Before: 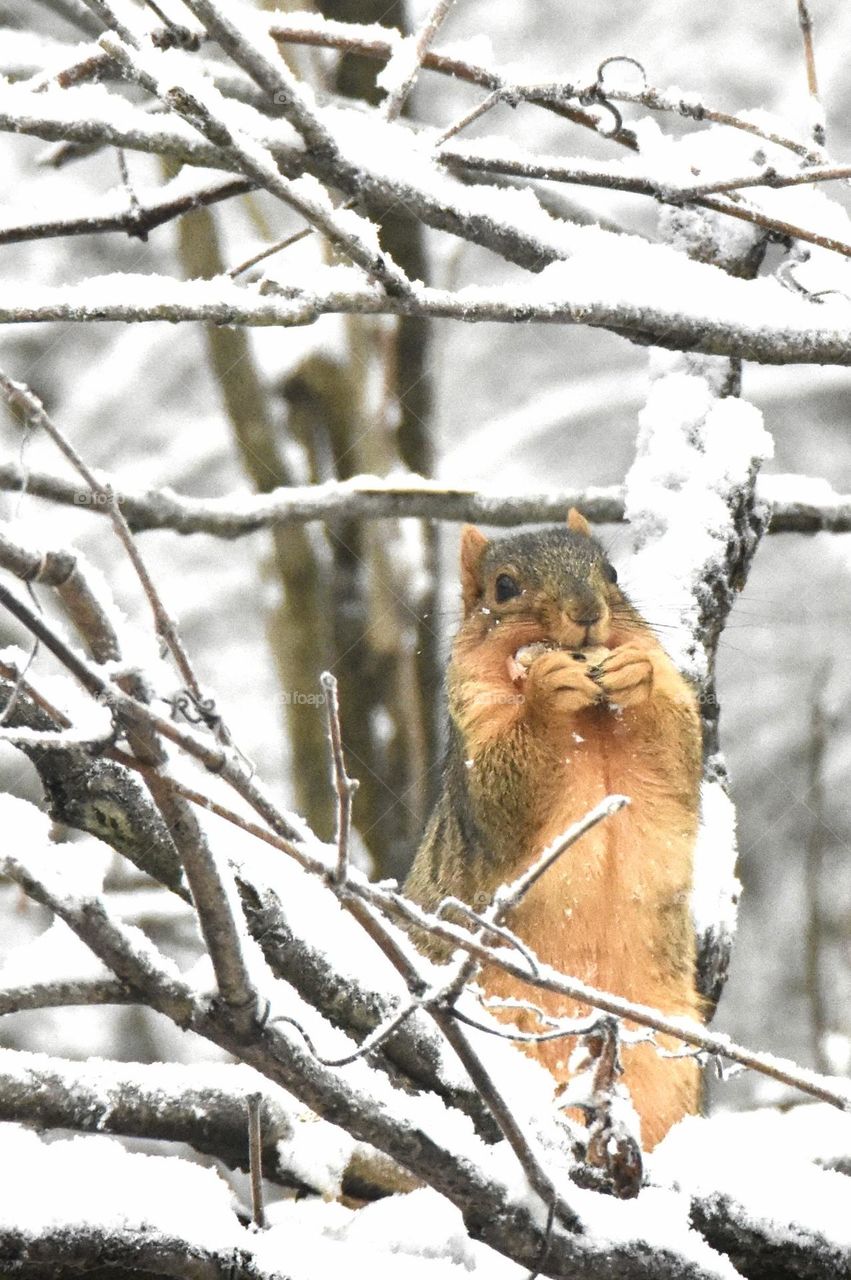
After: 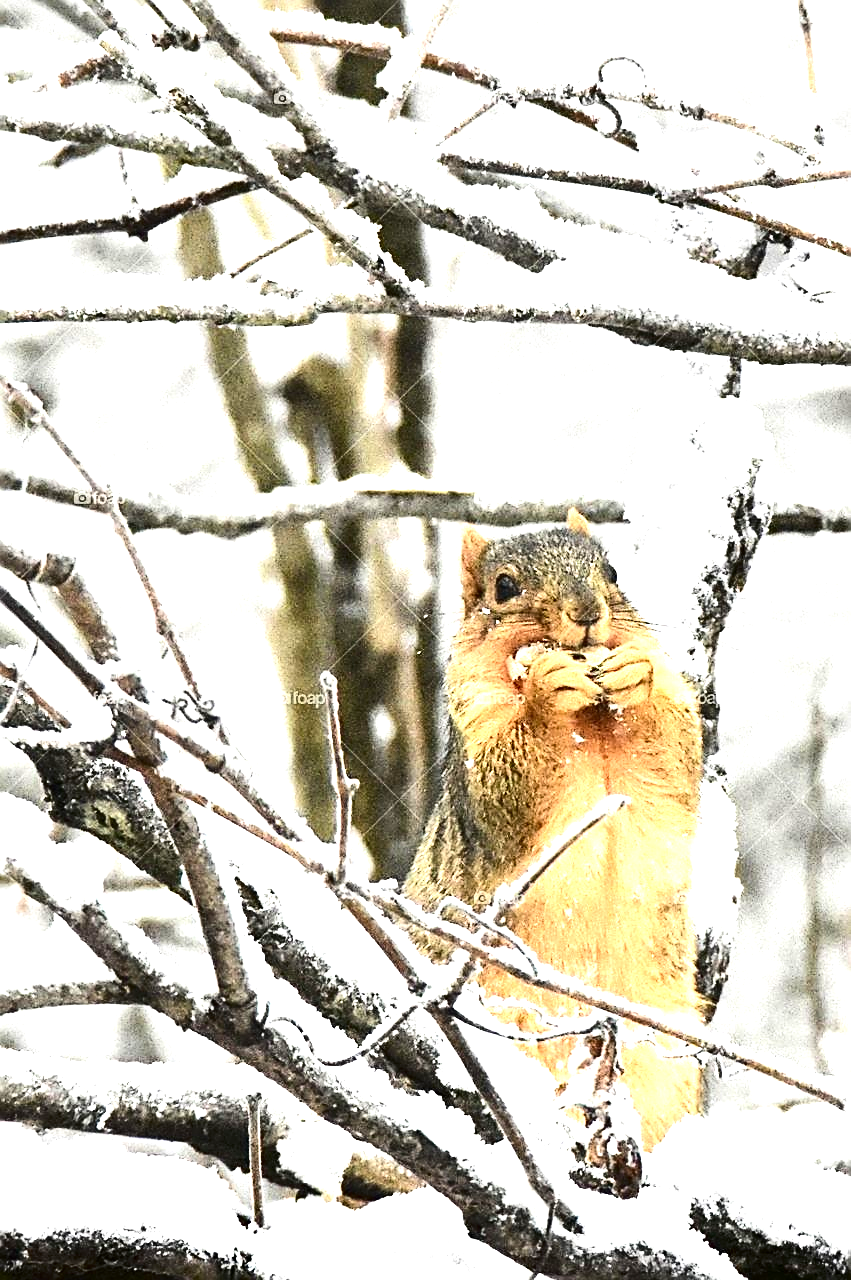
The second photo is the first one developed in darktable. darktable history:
contrast brightness saturation: contrast 0.245, brightness -0.243, saturation 0.148
sharpen: amount 0.887
exposure: black level correction 0, exposure 1.098 EV, compensate exposure bias true, compensate highlight preservation false
